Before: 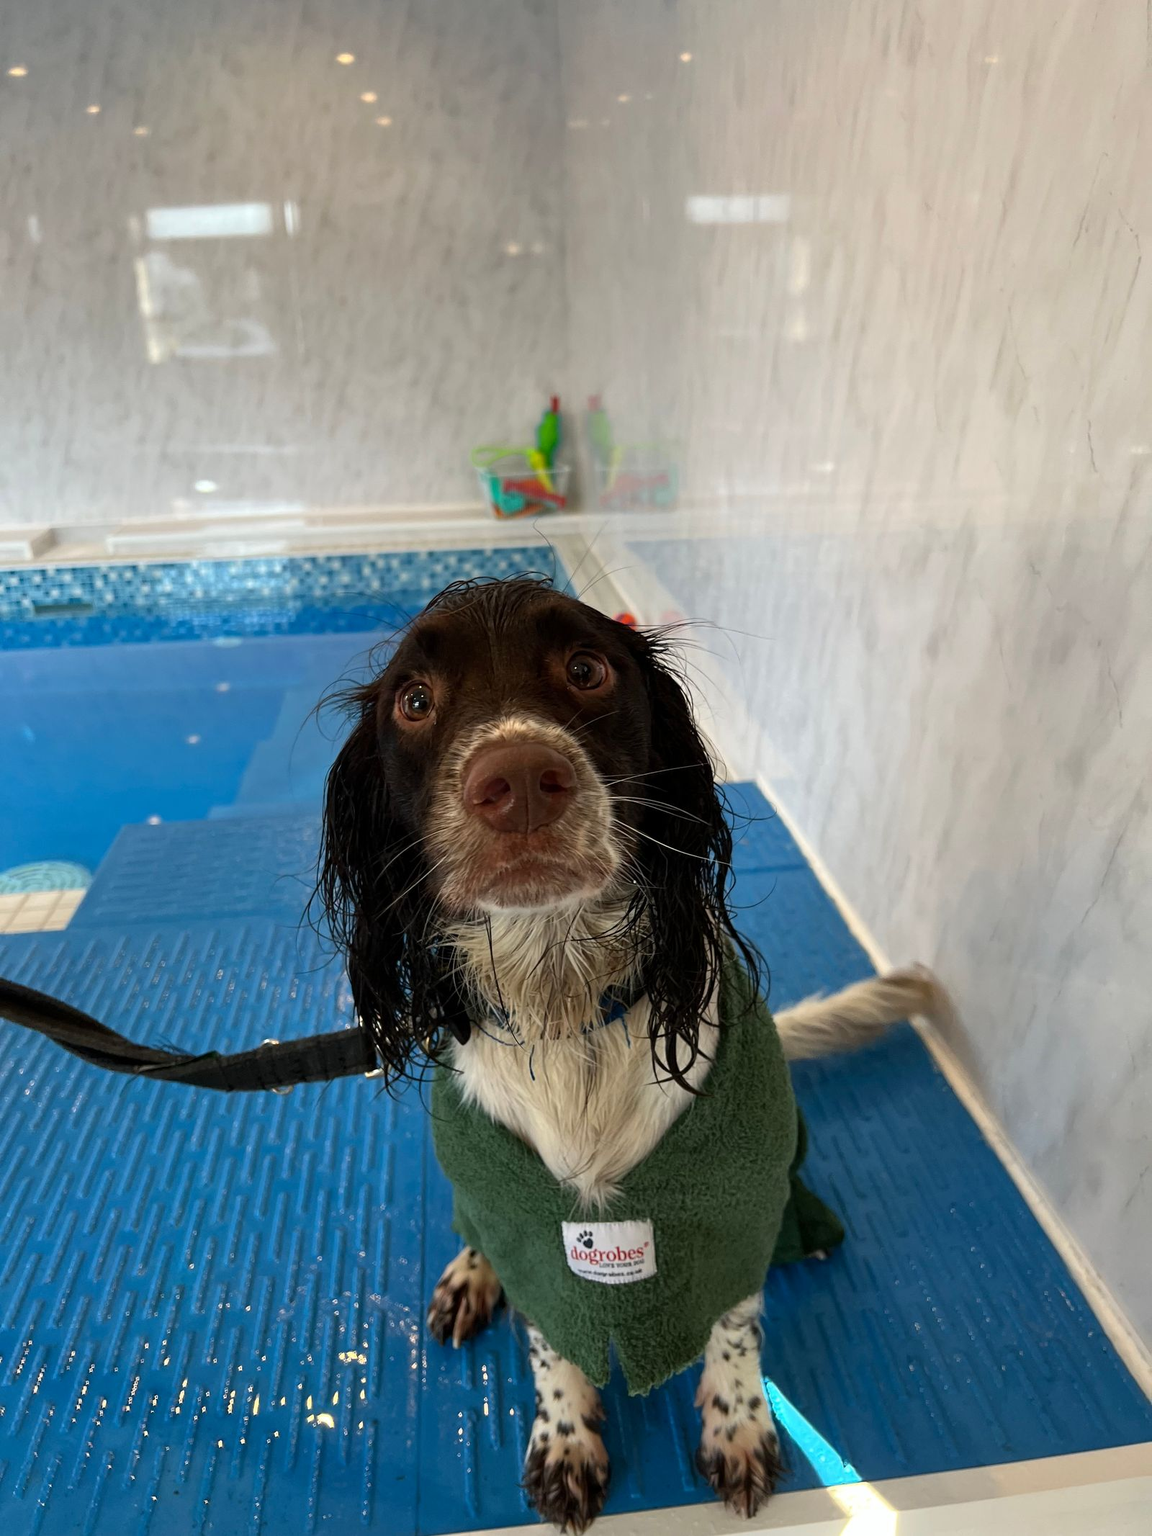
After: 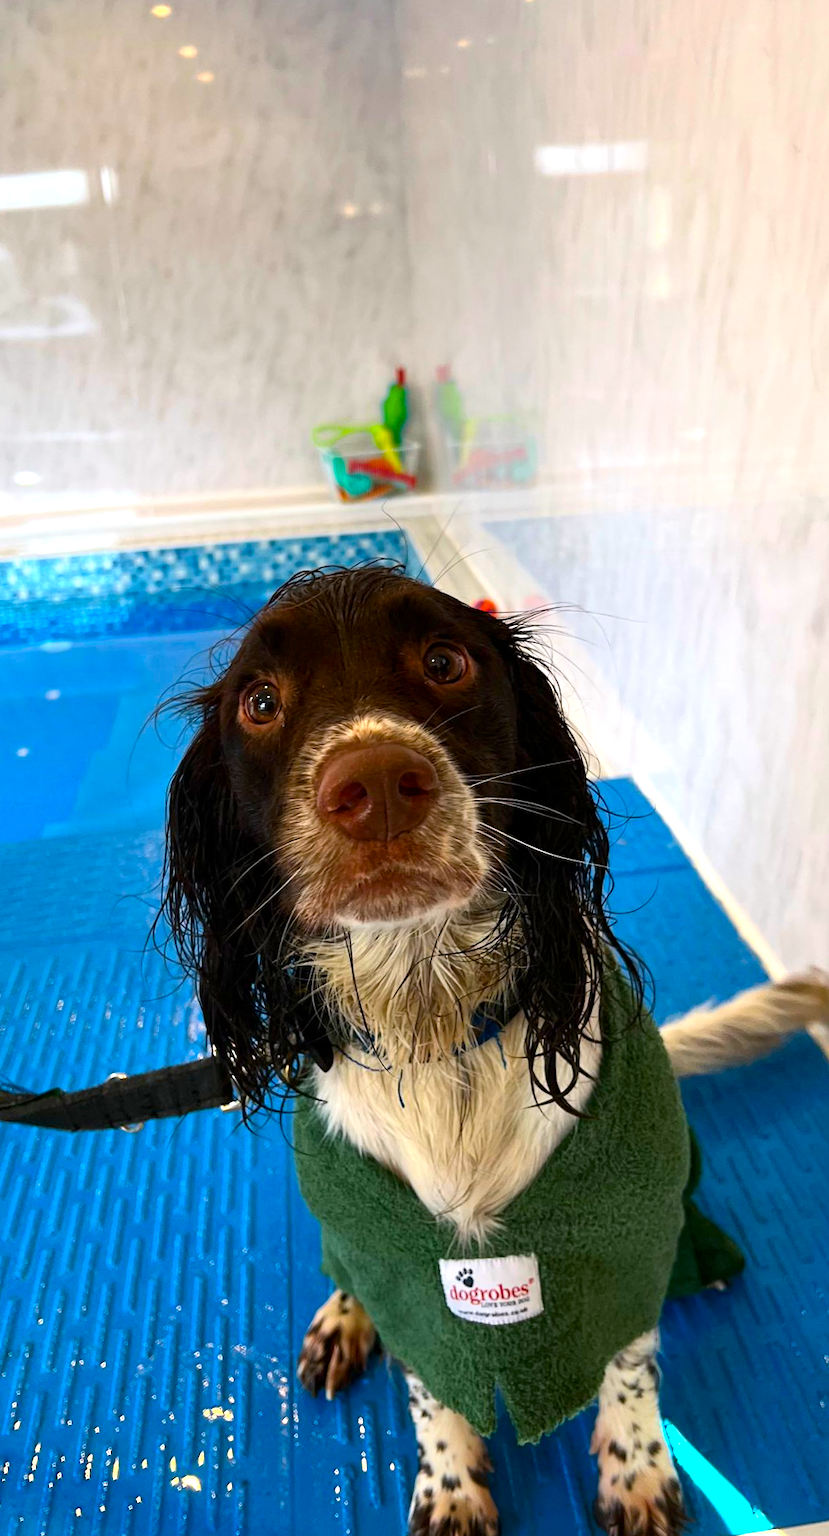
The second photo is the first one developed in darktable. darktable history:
rotate and perspective: rotation -2°, crop left 0.022, crop right 0.978, crop top 0.049, crop bottom 0.951
color balance rgb: linear chroma grading › global chroma 15%, perceptual saturation grading › global saturation 30%
crop and rotate: left 15.055%, right 18.278%
contrast brightness saturation: contrast 0.14
white balance: red 1.009, blue 1.027
exposure: exposure 0.493 EV, compensate highlight preservation false
